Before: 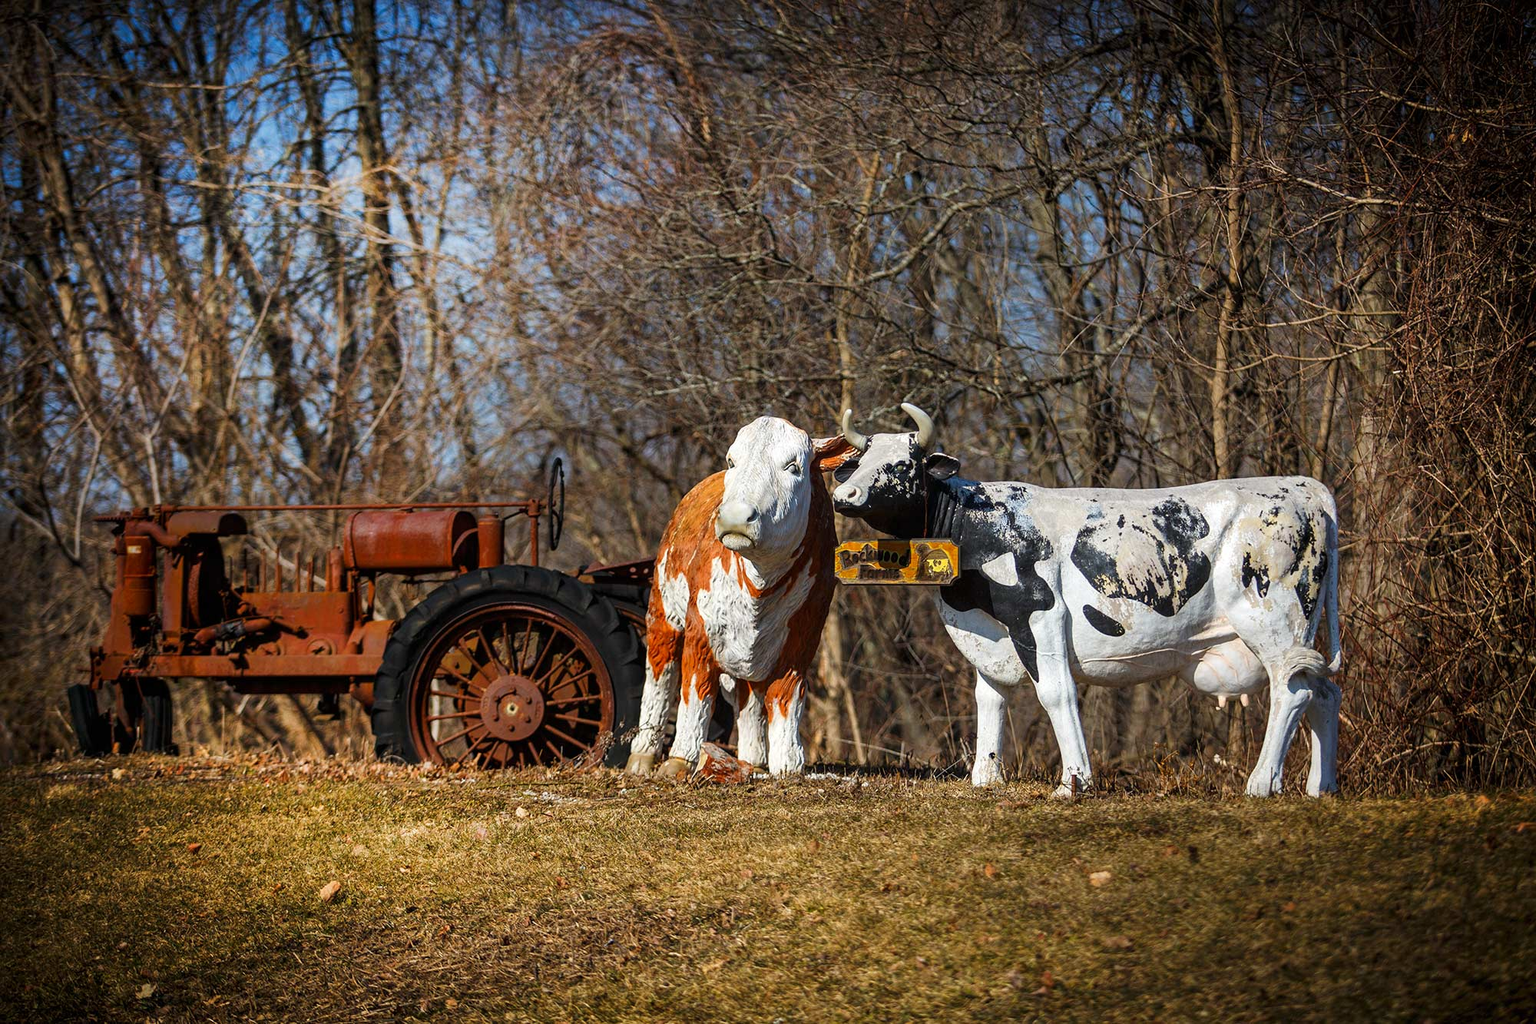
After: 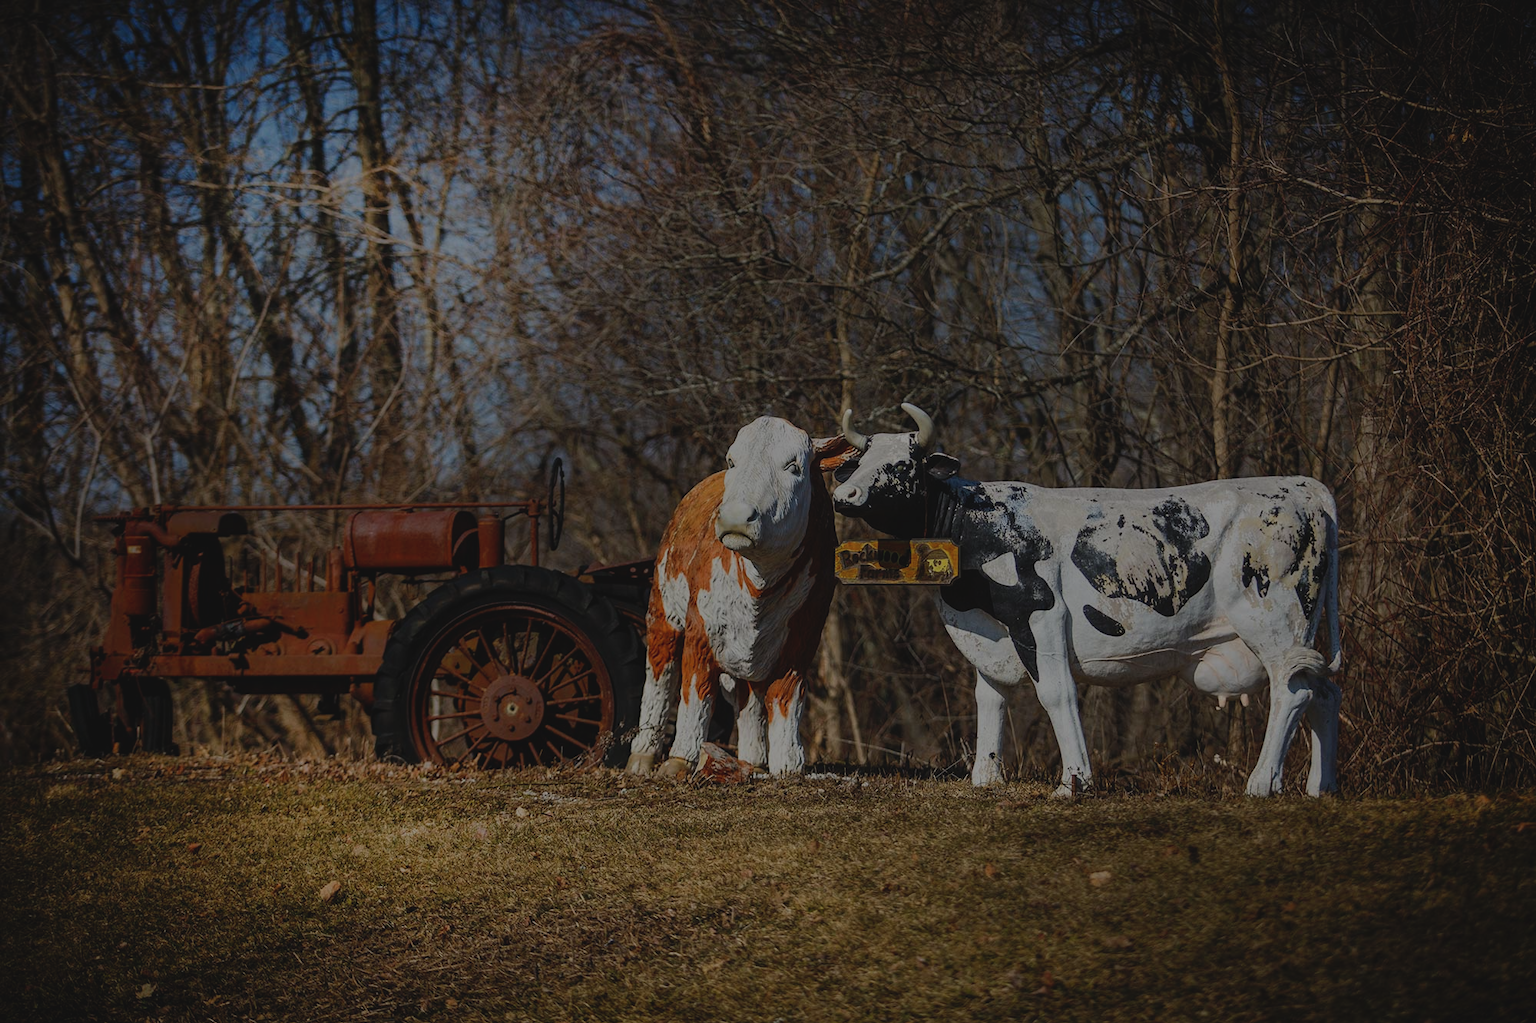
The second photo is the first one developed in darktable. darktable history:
tone equalizer: -8 EV -2 EV, -7 EV -2 EV, -6 EV -2 EV, -5 EV -2 EV, -4 EV -2 EV, -3 EV -2 EV, -2 EV -2 EV, -1 EV -1.63 EV, +0 EV -2 EV
contrast brightness saturation: contrast -0.1, saturation -0.1
